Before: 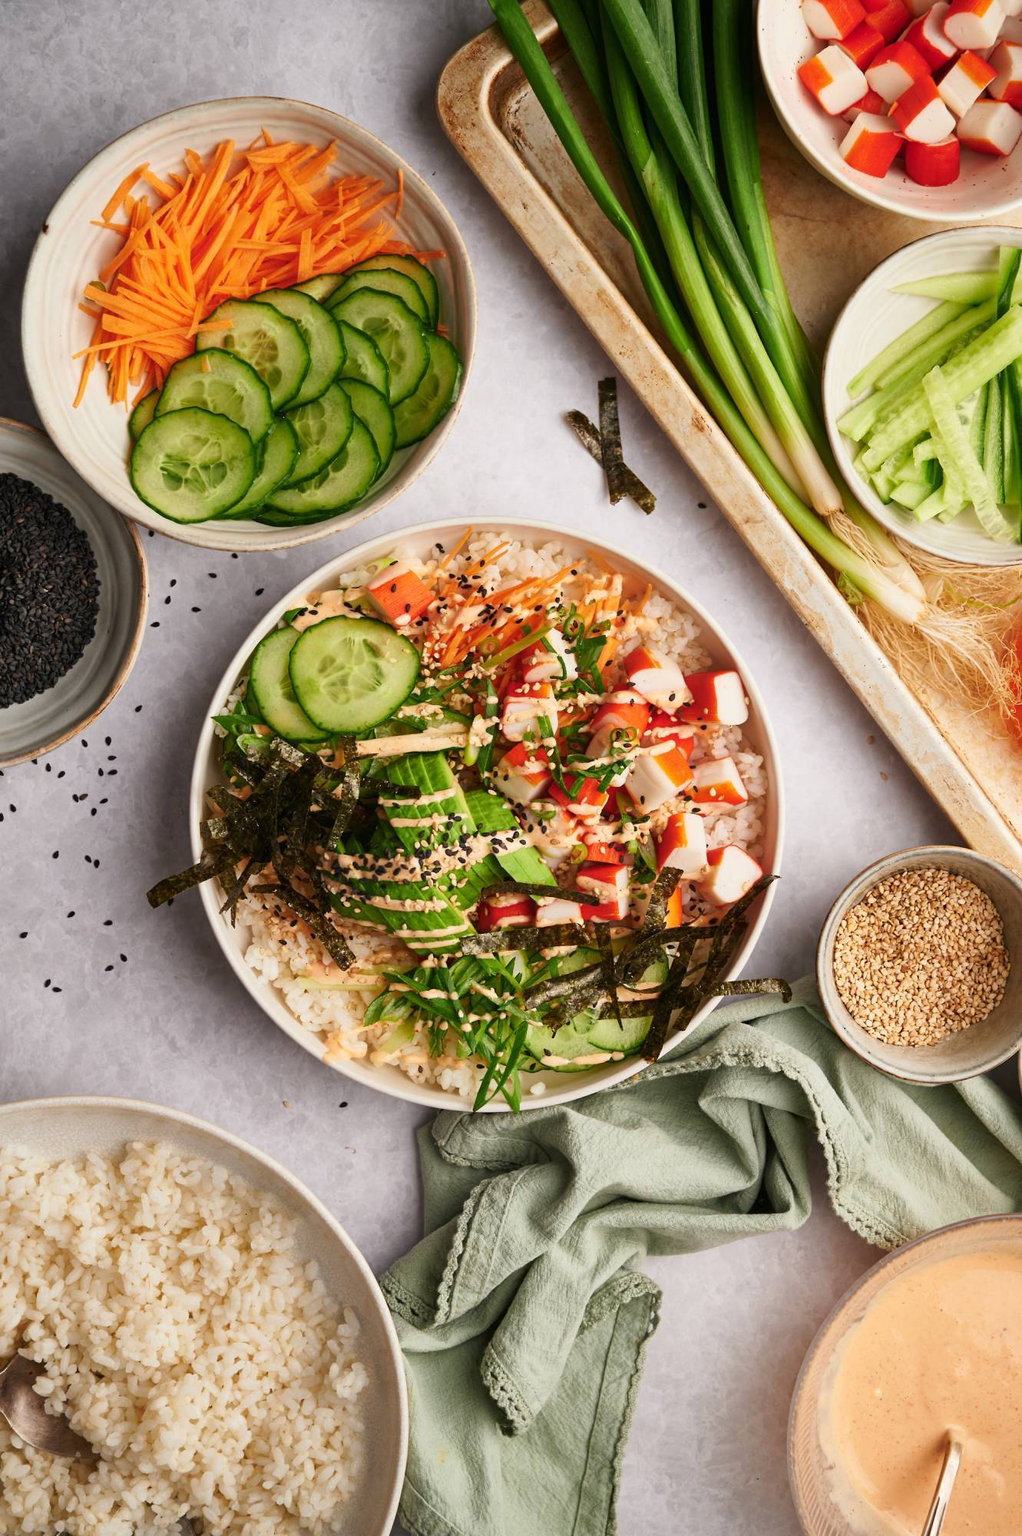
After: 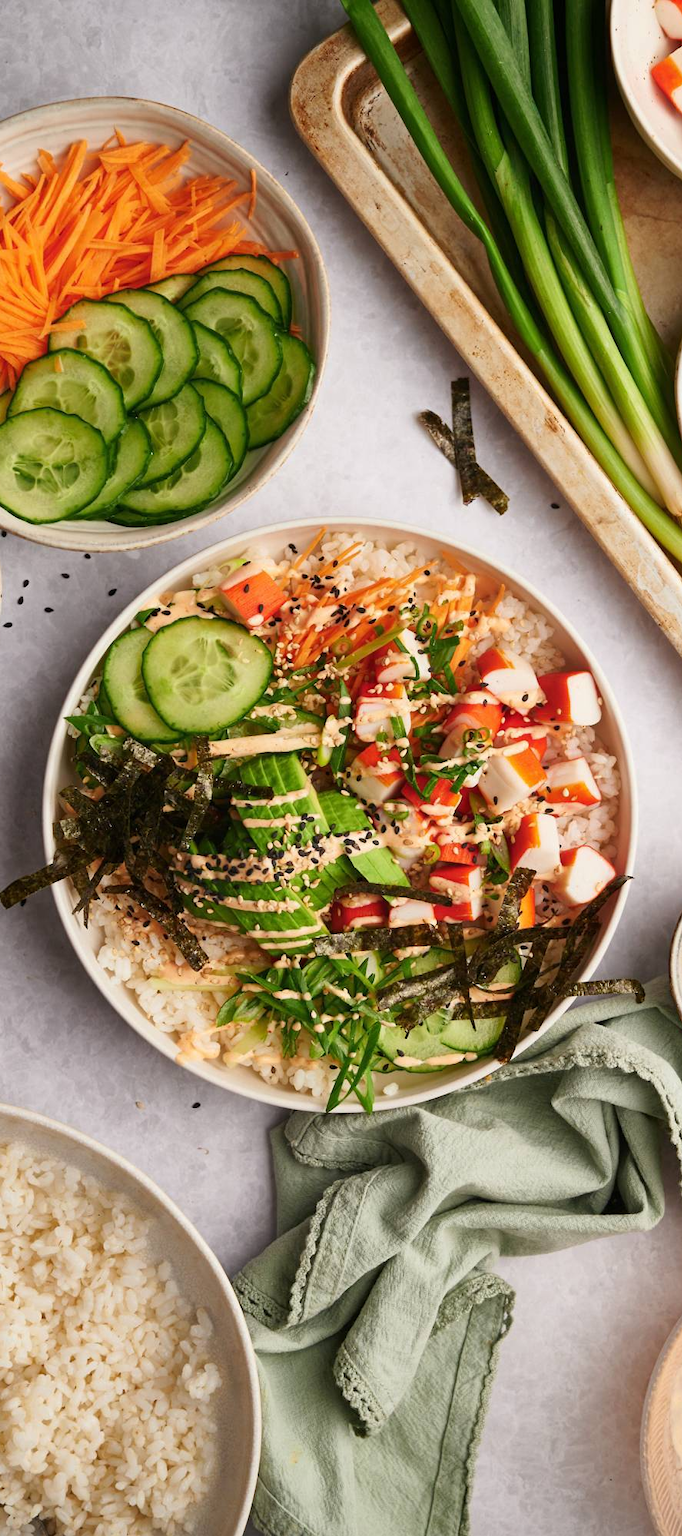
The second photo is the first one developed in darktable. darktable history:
crop and rotate: left 14.439%, right 18.779%
